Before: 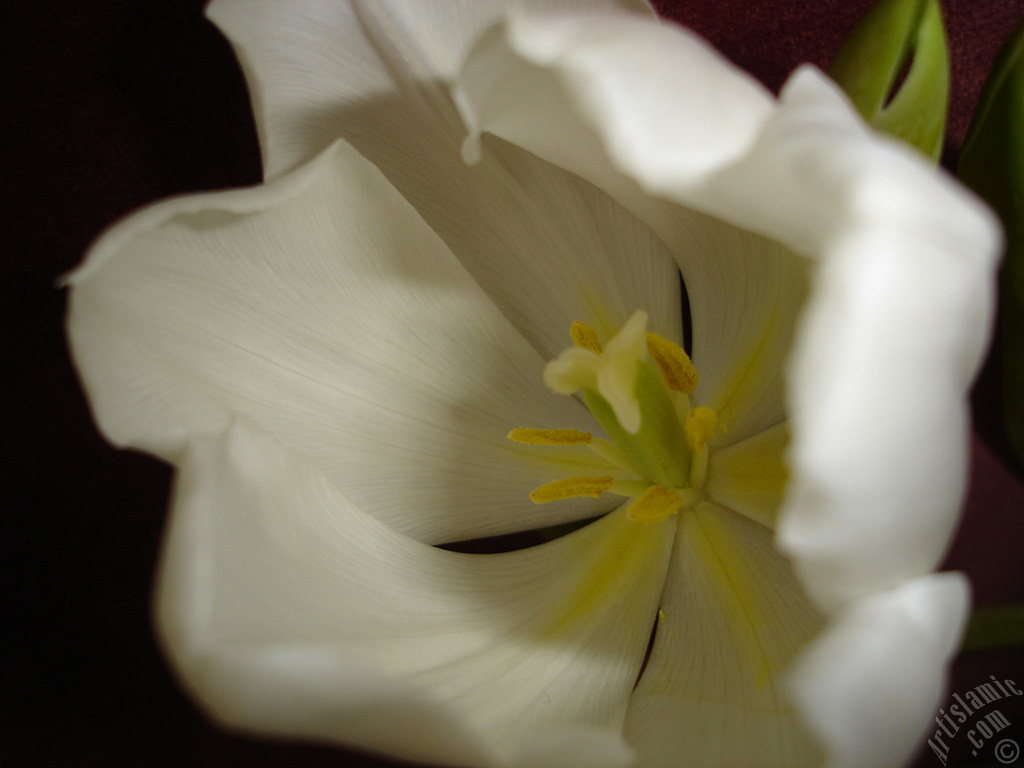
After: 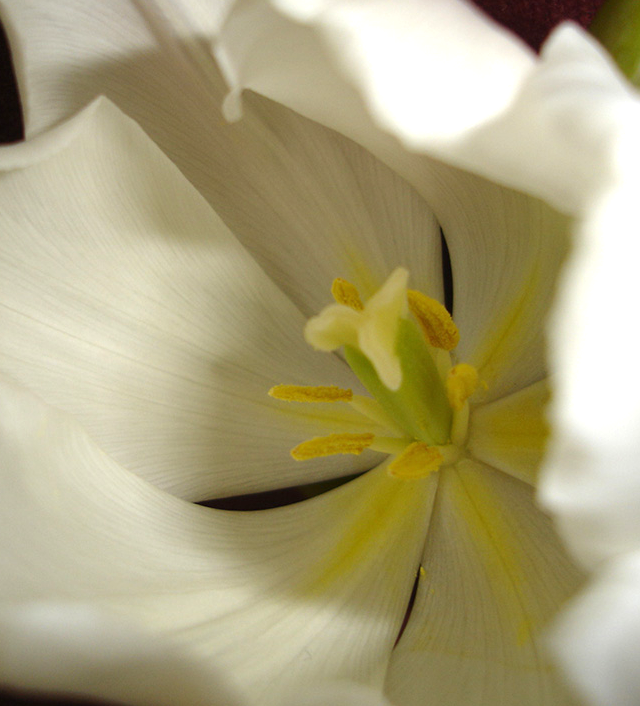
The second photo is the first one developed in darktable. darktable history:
crop and rotate: left 23.414%, top 5.623%, right 14.074%, bottom 2.351%
exposure: black level correction 0, exposure 0.69 EV, compensate highlight preservation false
